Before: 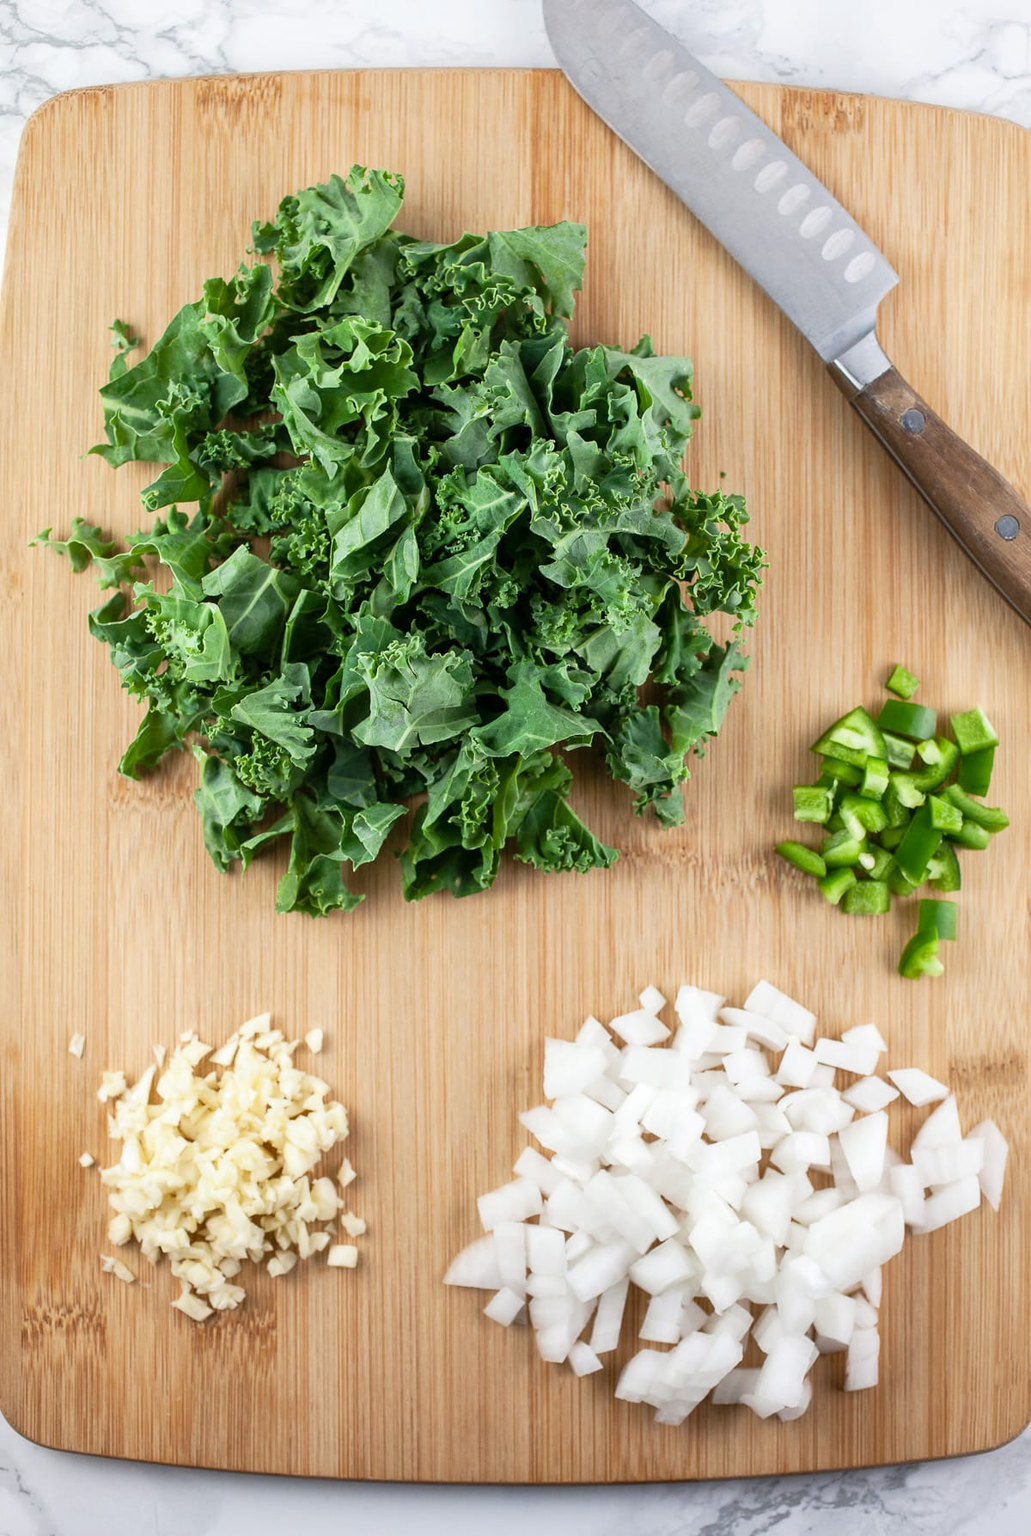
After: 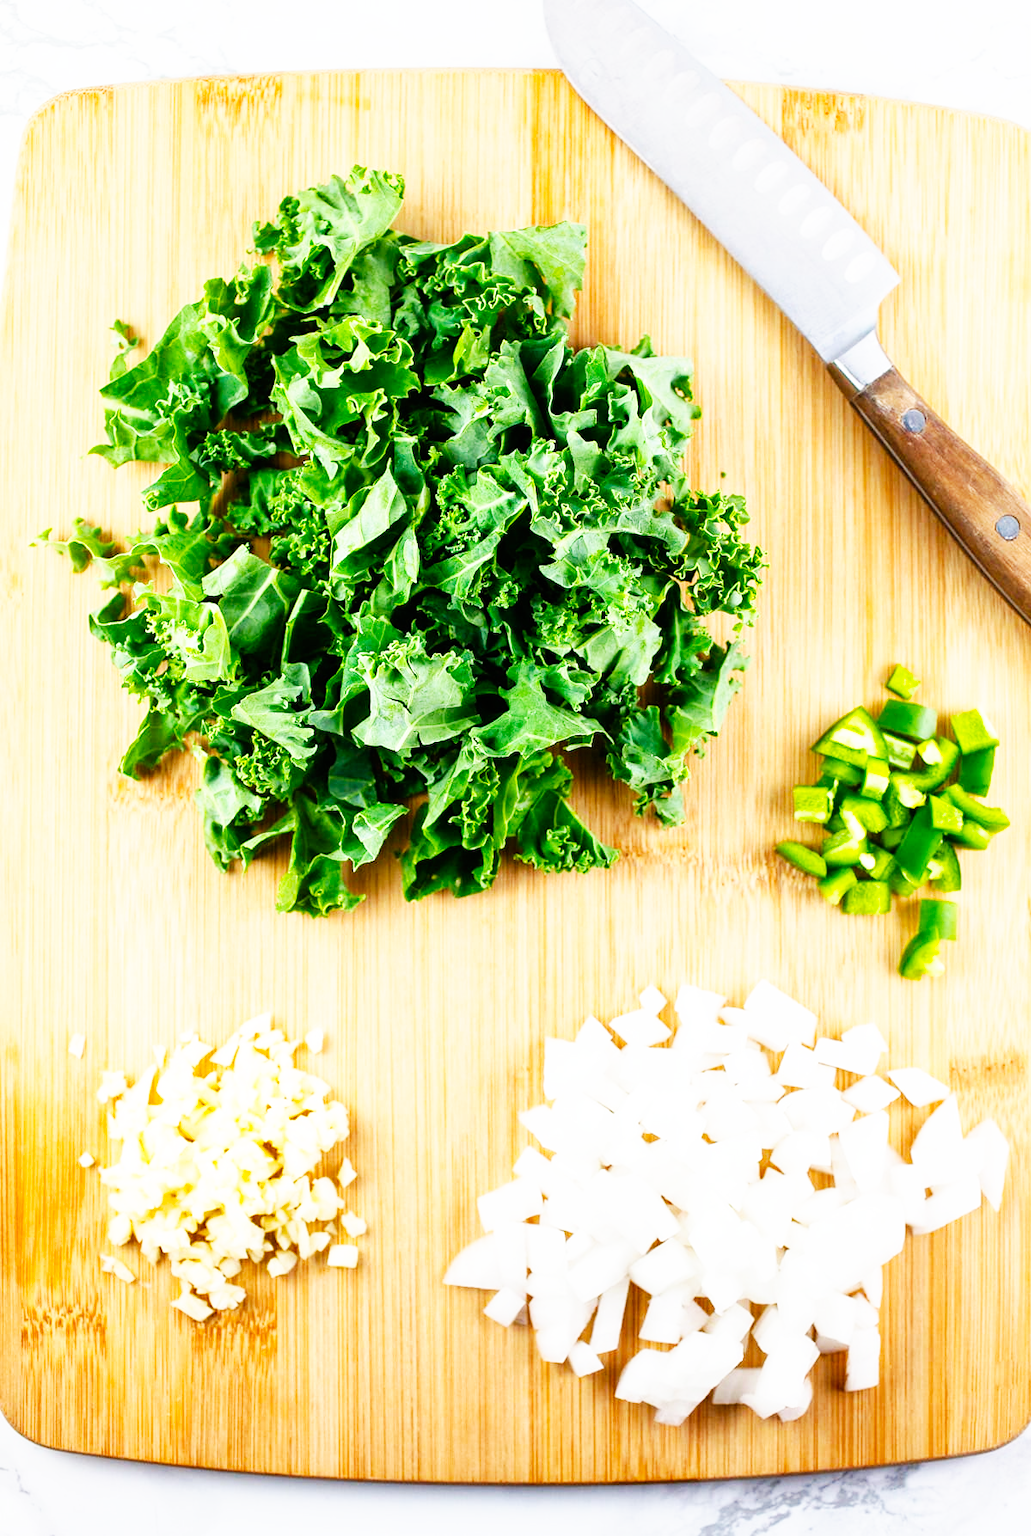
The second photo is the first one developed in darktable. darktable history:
color balance rgb: perceptual saturation grading › global saturation 34.05%, global vibrance 5.56%
base curve: curves: ch0 [(0, 0) (0.007, 0.004) (0.027, 0.03) (0.046, 0.07) (0.207, 0.54) (0.442, 0.872) (0.673, 0.972) (1, 1)], preserve colors none
